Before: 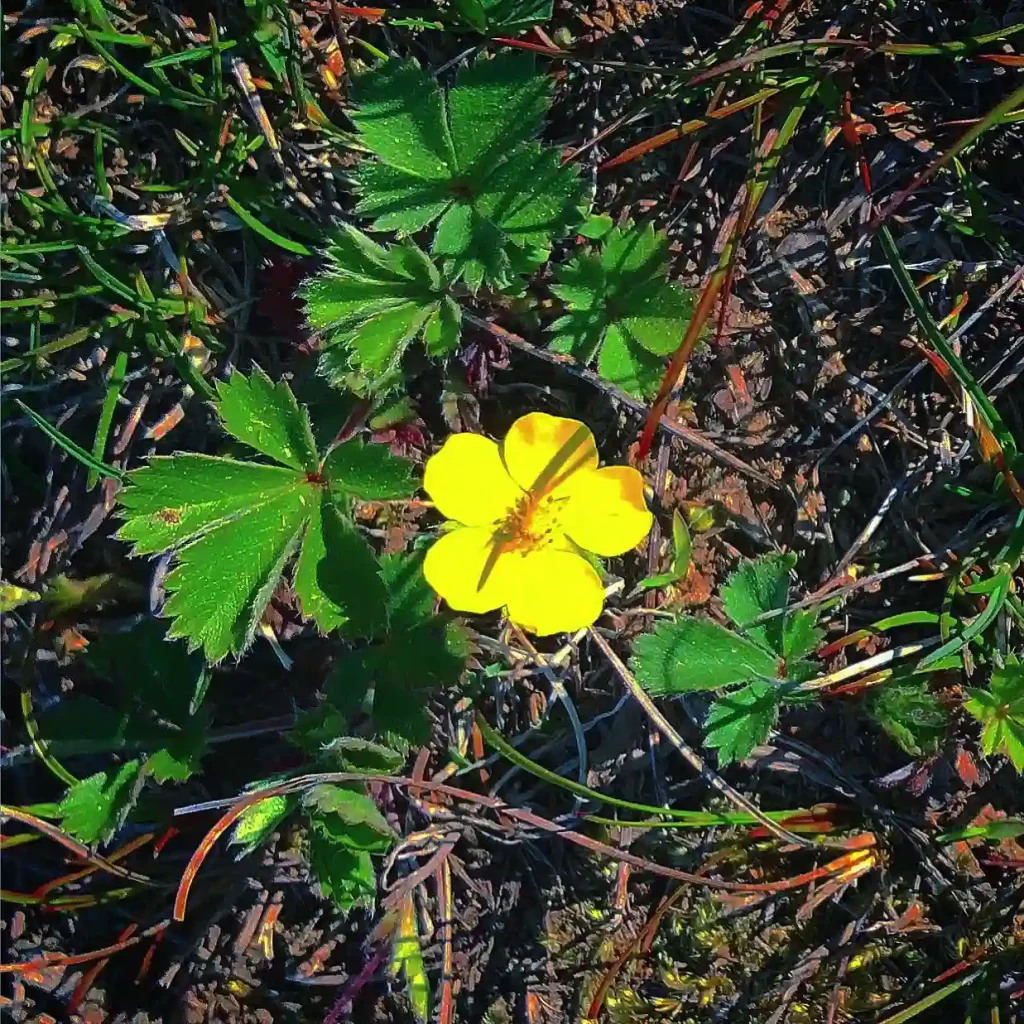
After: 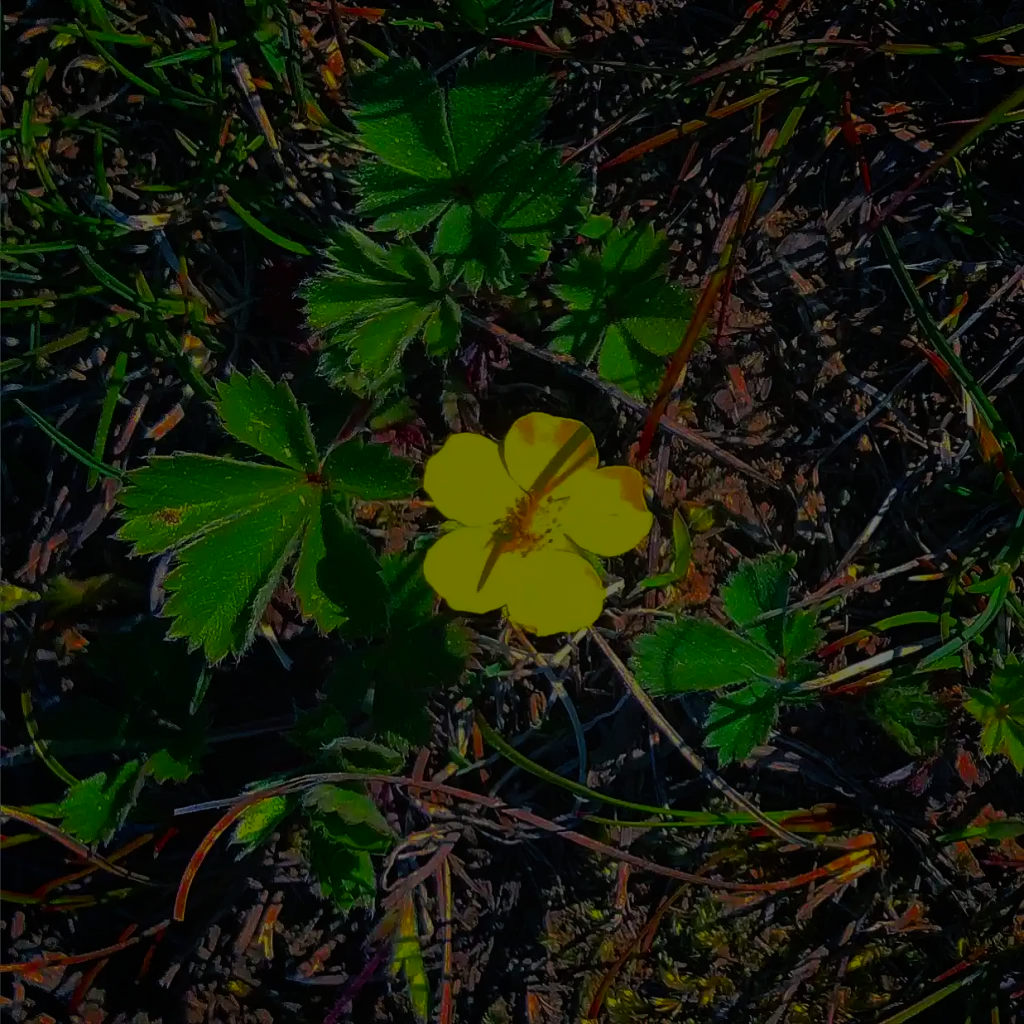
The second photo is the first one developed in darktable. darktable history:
exposure: exposure -2.446 EV, compensate highlight preservation false
color balance rgb: perceptual saturation grading › global saturation 25%, global vibrance 20%
